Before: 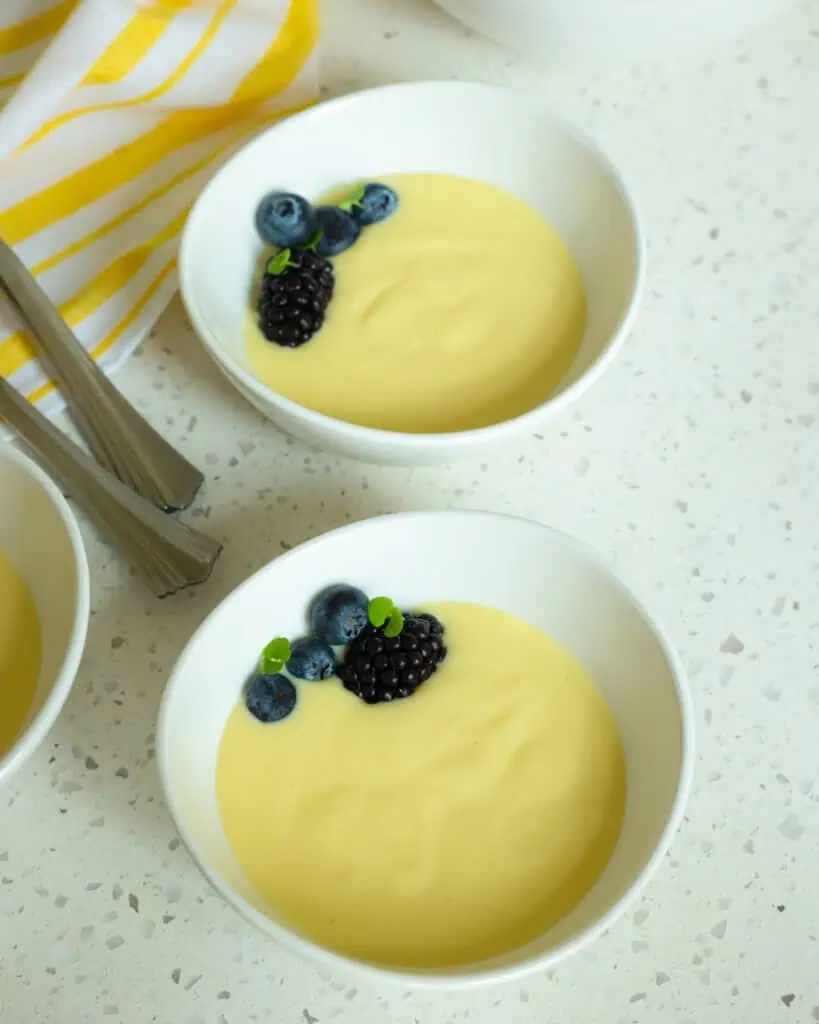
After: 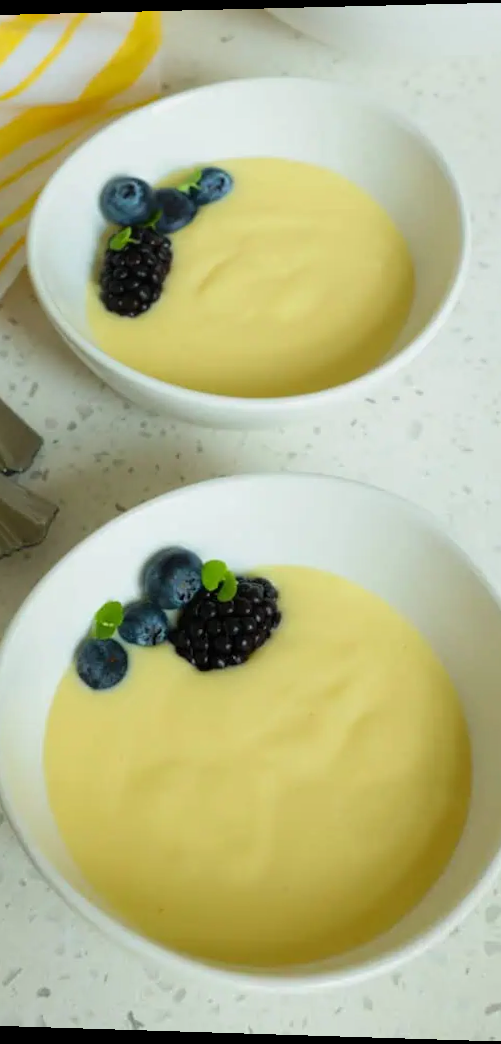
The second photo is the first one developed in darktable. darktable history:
exposure: exposure -0.177 EV, compensate highlight preservation false
rotate and perspective: rotation 0.128°, lens shift (vertical) -0.181, lens shift (horizontal) -0.044, shear 0.001, automatic cropping off
crop: left 21.674%, right 22.086%
